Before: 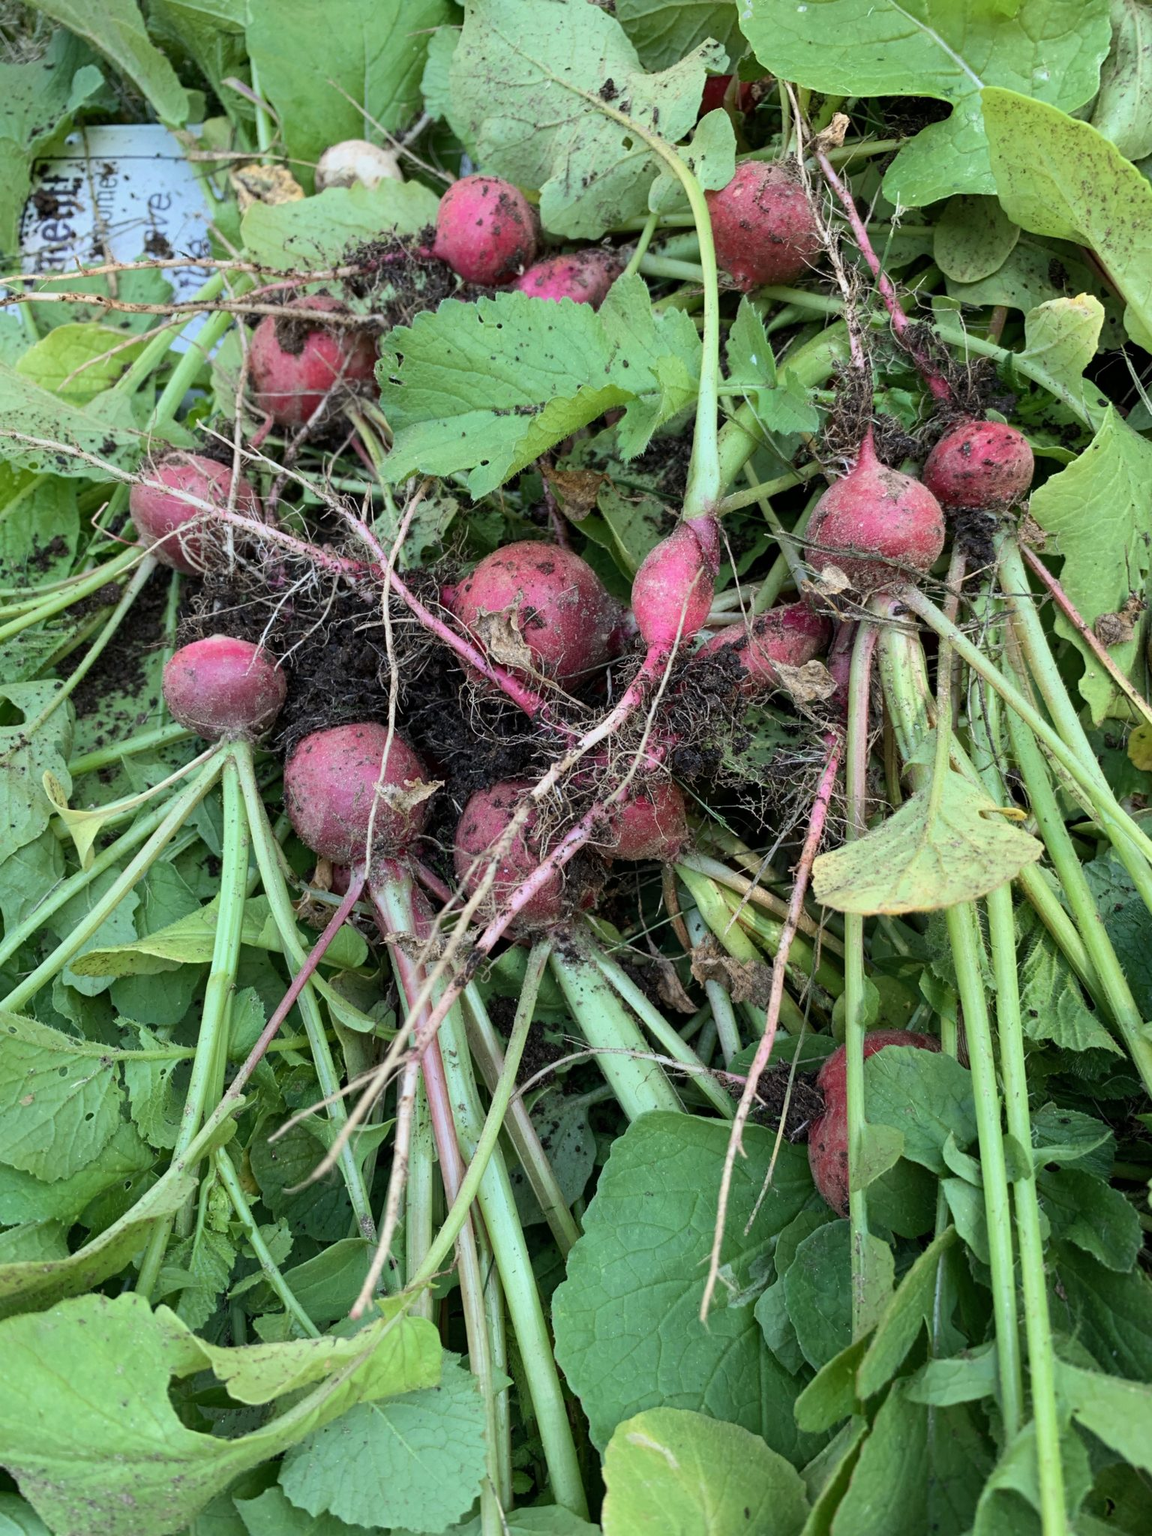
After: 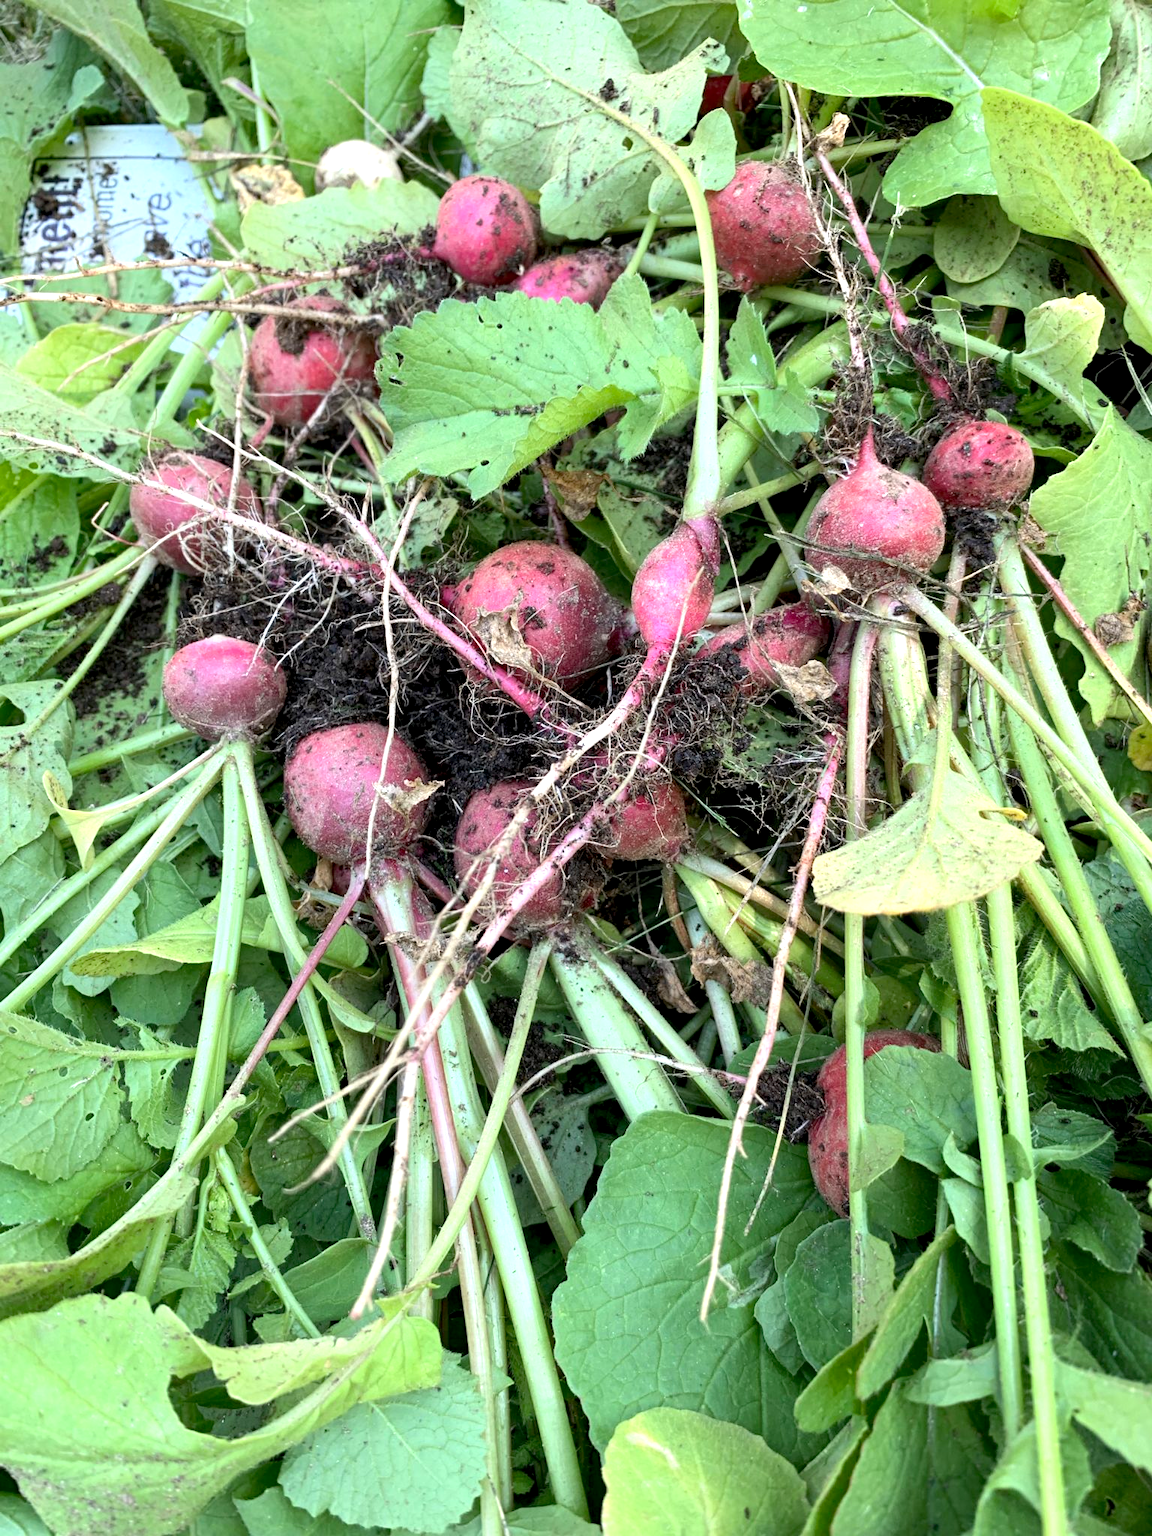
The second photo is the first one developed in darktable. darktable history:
exposure: exposure 0.746 EV, compensate exposure bias true, compensate highlight preservation false
